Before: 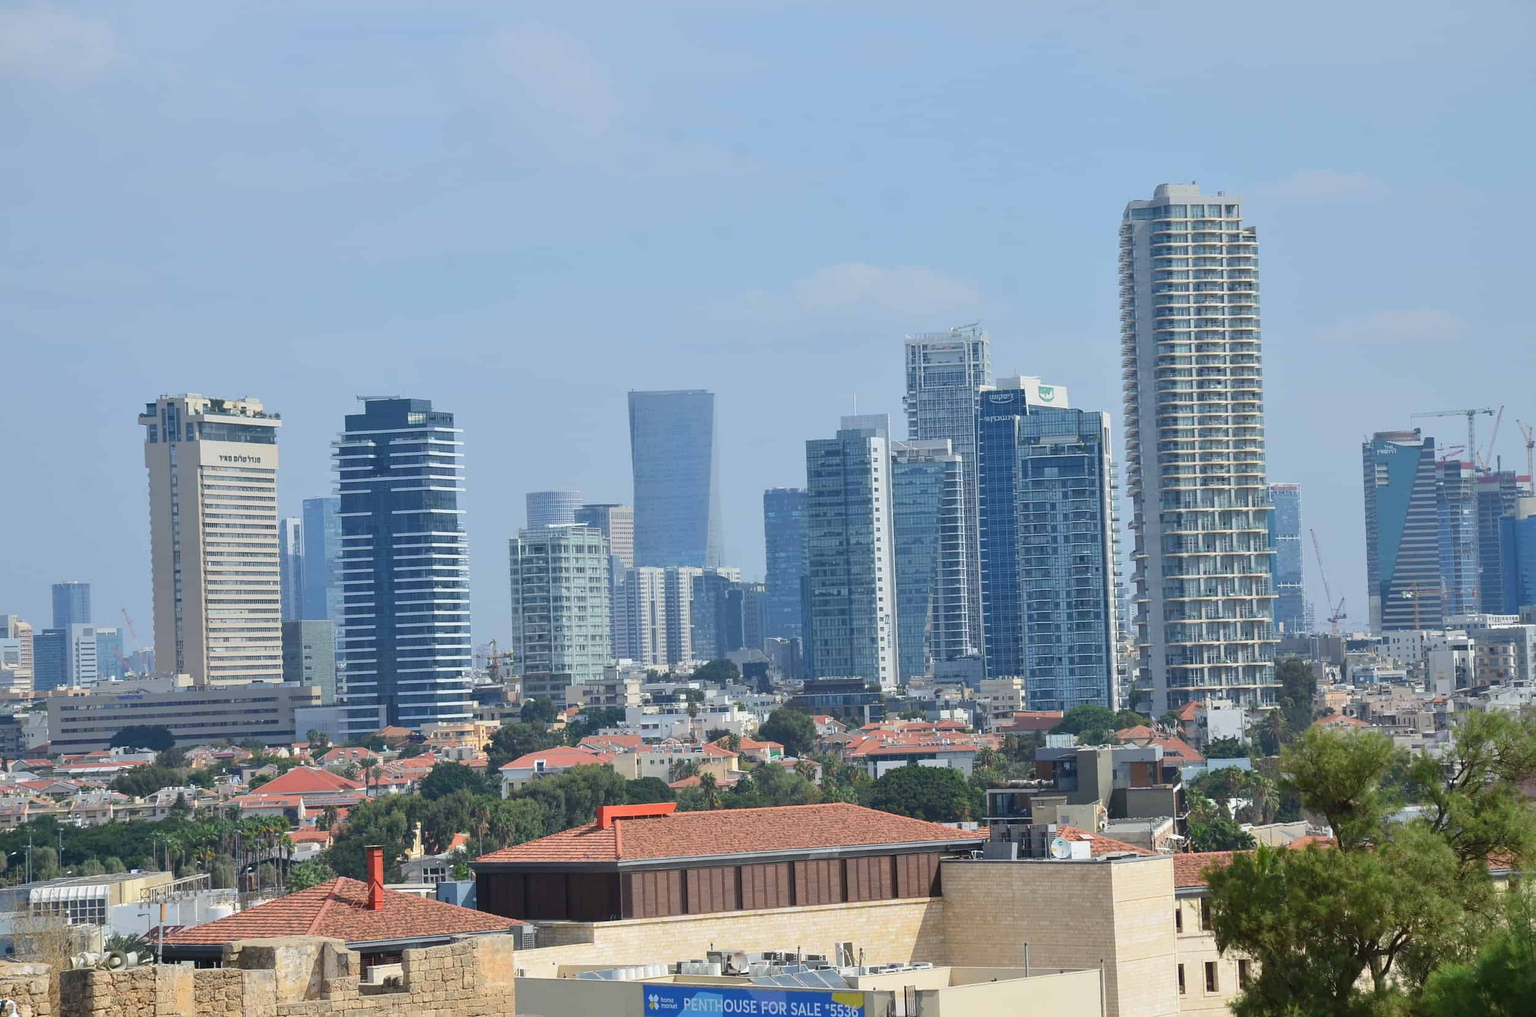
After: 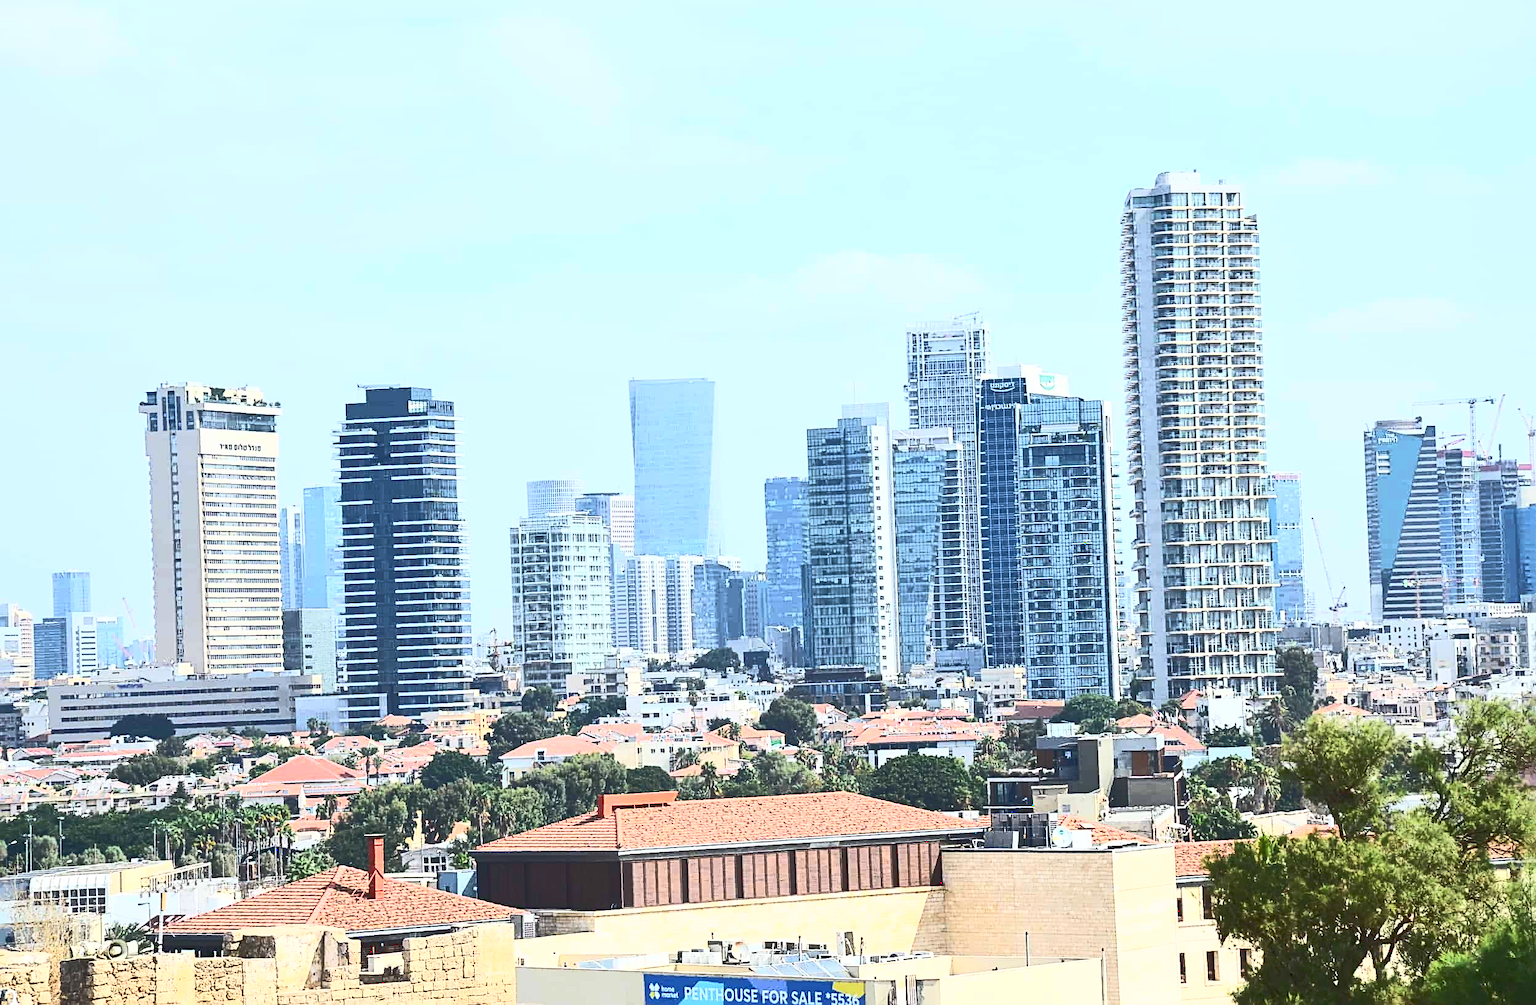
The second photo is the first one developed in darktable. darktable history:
sharpen: radius 2.81, amount 0.709
base curve: curves: ch0 [(0, 0.015) (0.085, 0.116) (0.134, 0.298) (0.19, 0.545) (0.296, 0.764) (0.599, 0.982) (1, 1)]
contrast brightness saturation: contrast 0.073
crop: top 1.225%, right 0.061%
